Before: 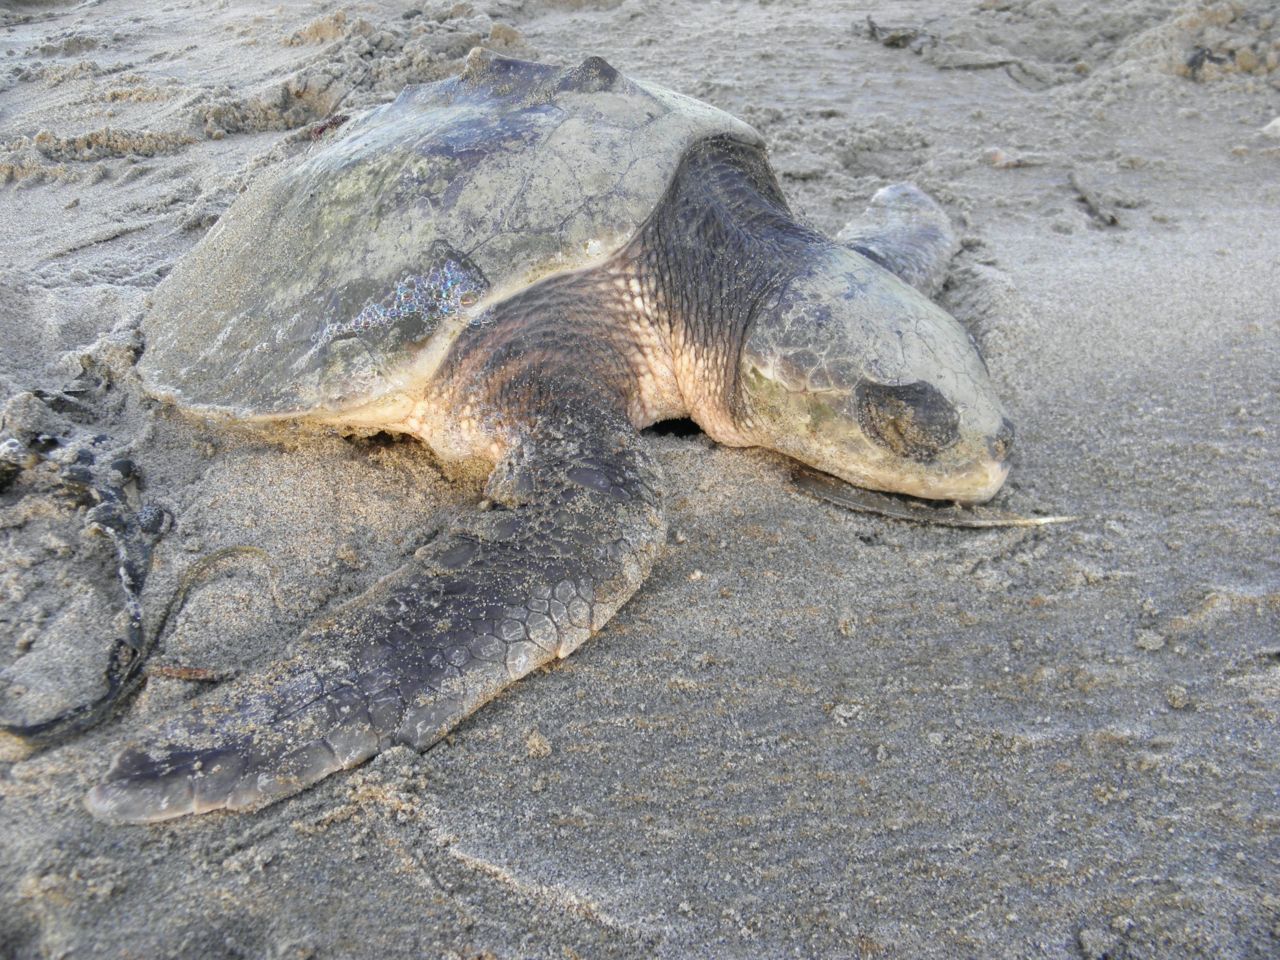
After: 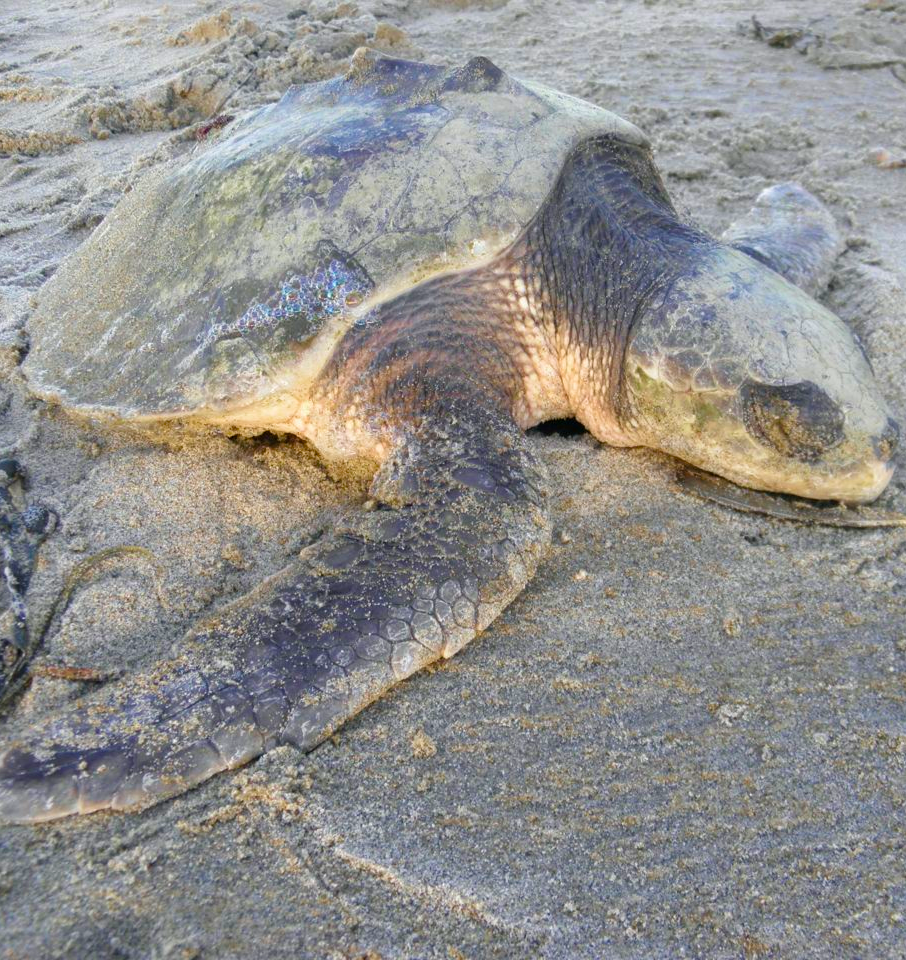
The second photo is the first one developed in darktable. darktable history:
velvia: on, module defaults
crop and rotate: left 9.061%, right 20.142%
color balance rgb: perceptual saturation grading › global saturation 35%, perceptual saturation grading › highlights -25%, perceptual saturation grading › shadows 25%, global vibrance 10%
